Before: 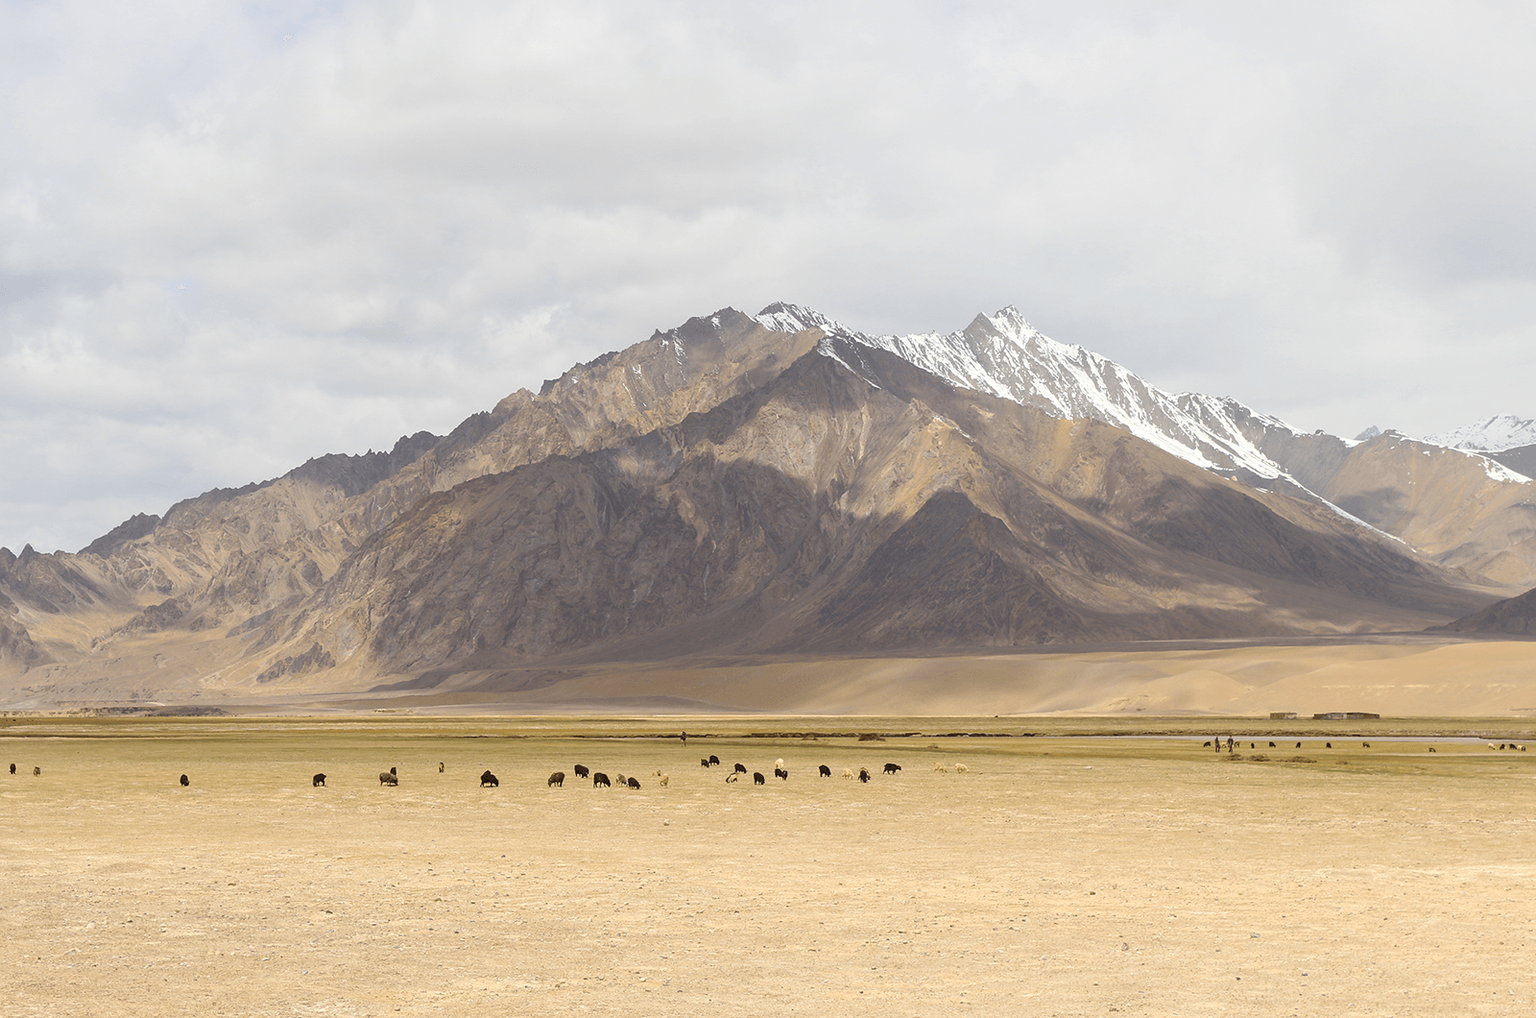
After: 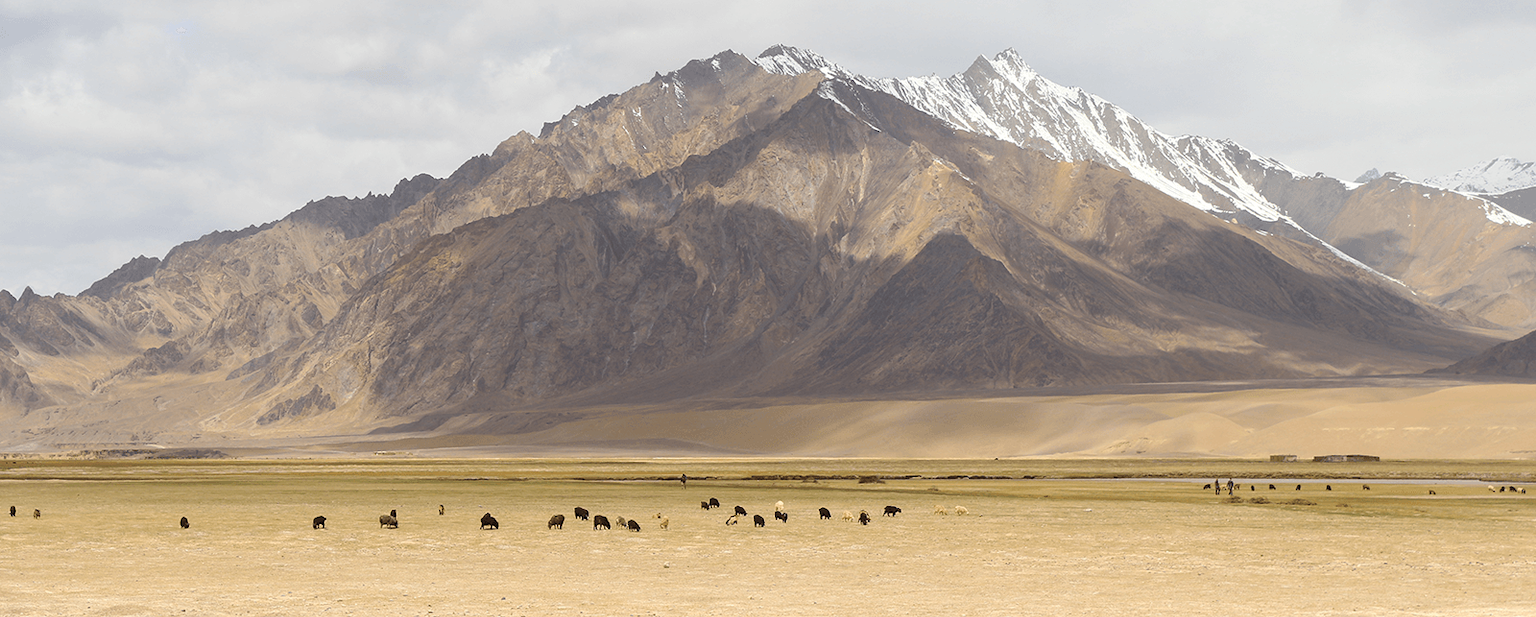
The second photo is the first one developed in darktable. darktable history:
tone equalizer: on, module defaults
crop and rotate: top 25.357%, bottom 13.942%
